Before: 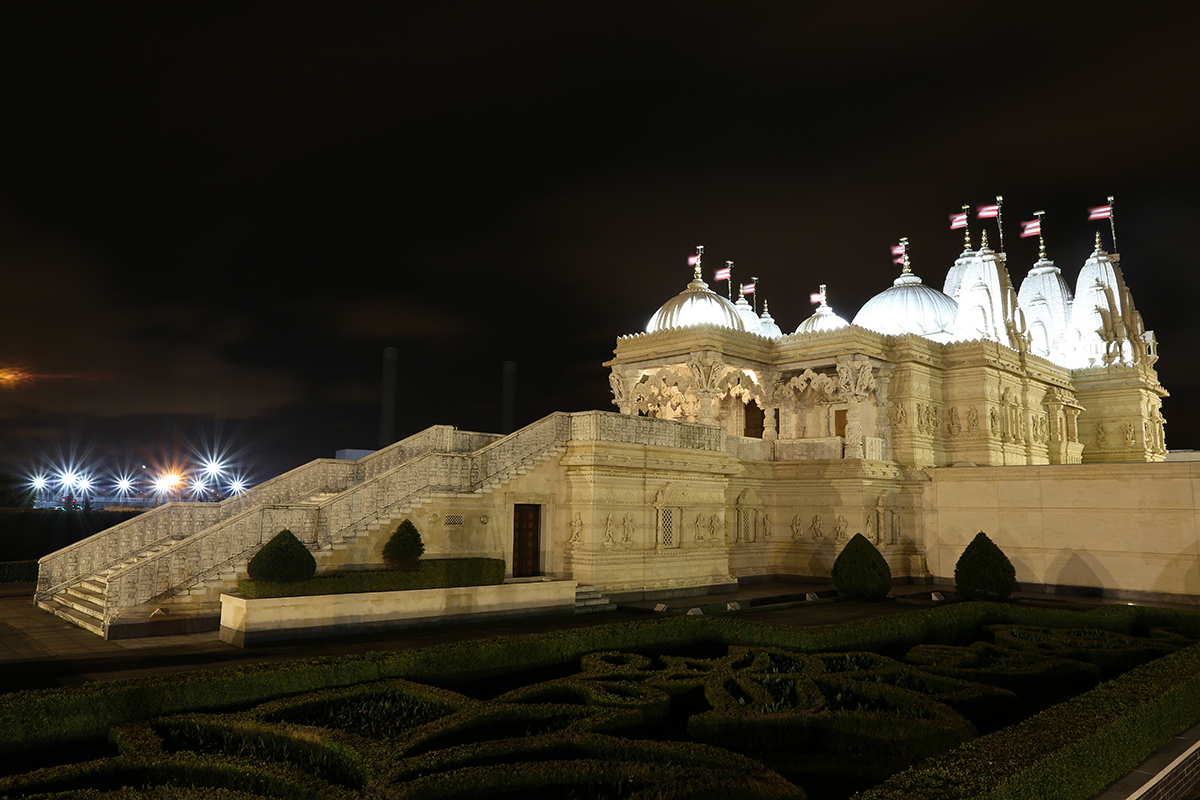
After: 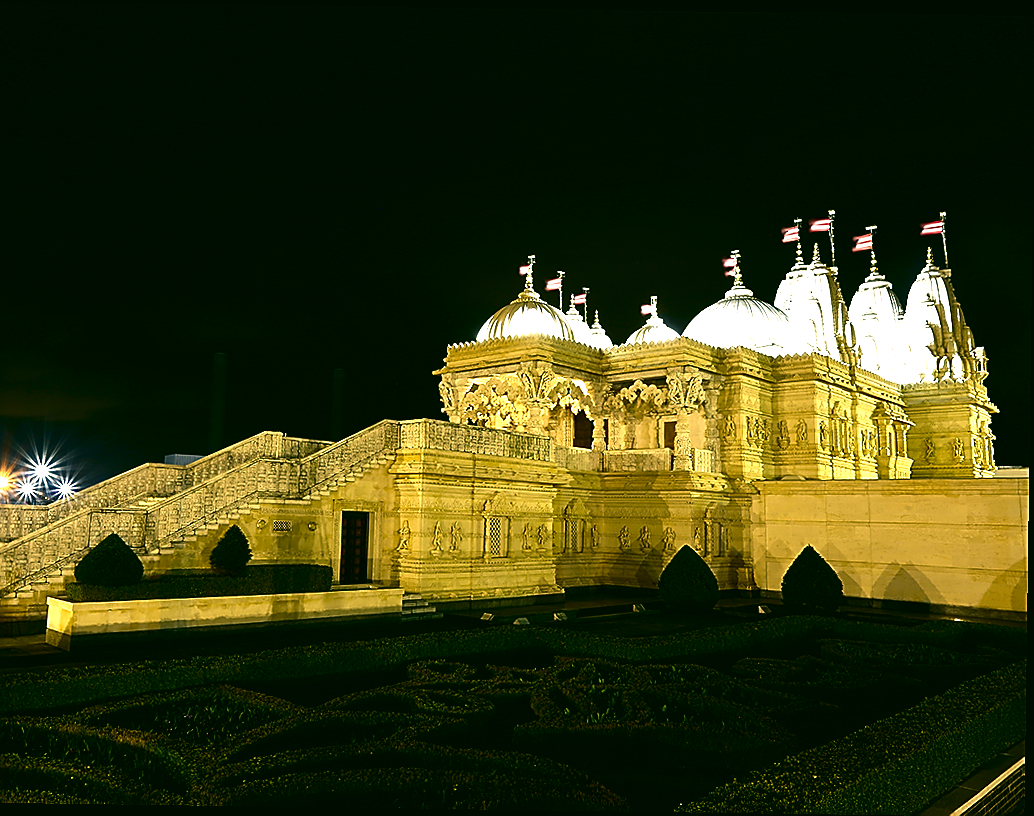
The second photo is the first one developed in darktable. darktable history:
exposure: black level correction 0.001, exposure 1 EV, compensate highlight preservation false
rotate and perspective: rotation 0.8°, automatic cropping off
crop and rotate: left 14.584%
sharpen: radius 1.4, amount 1.25, threshold 0.7
contrast brightness saturation: contrast 0.1, brightness -0.26, saturation 0.14
color correction: highlights a* 5.3, highlights b* 24.26, shadows a* -15.58, shadows b* 4.02
